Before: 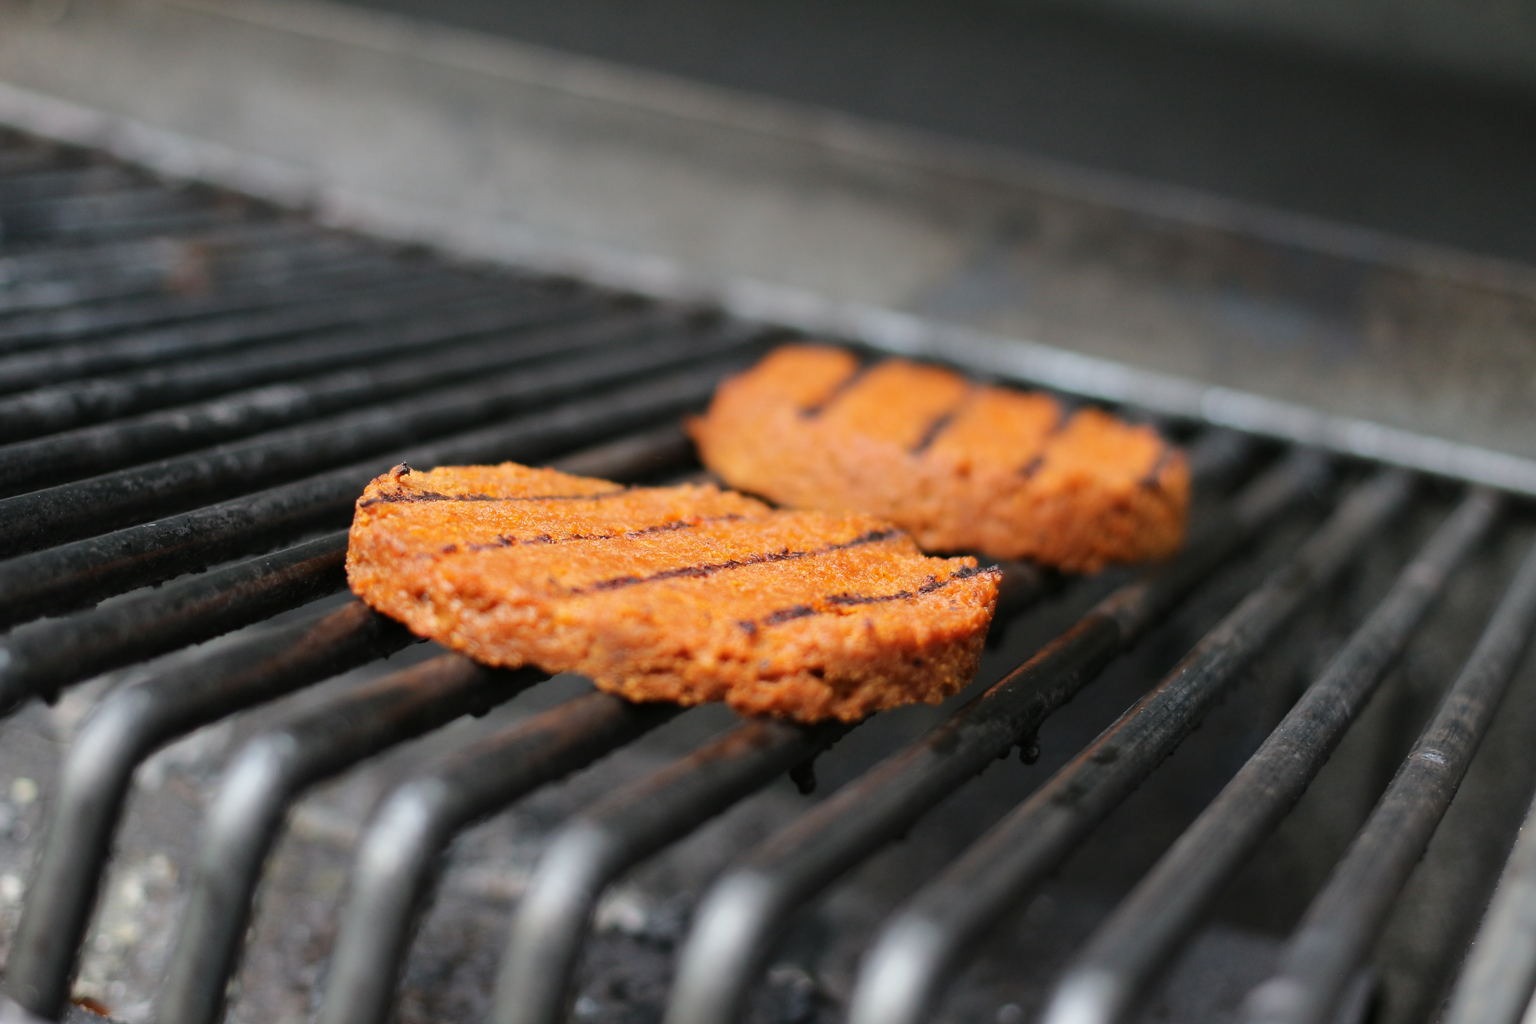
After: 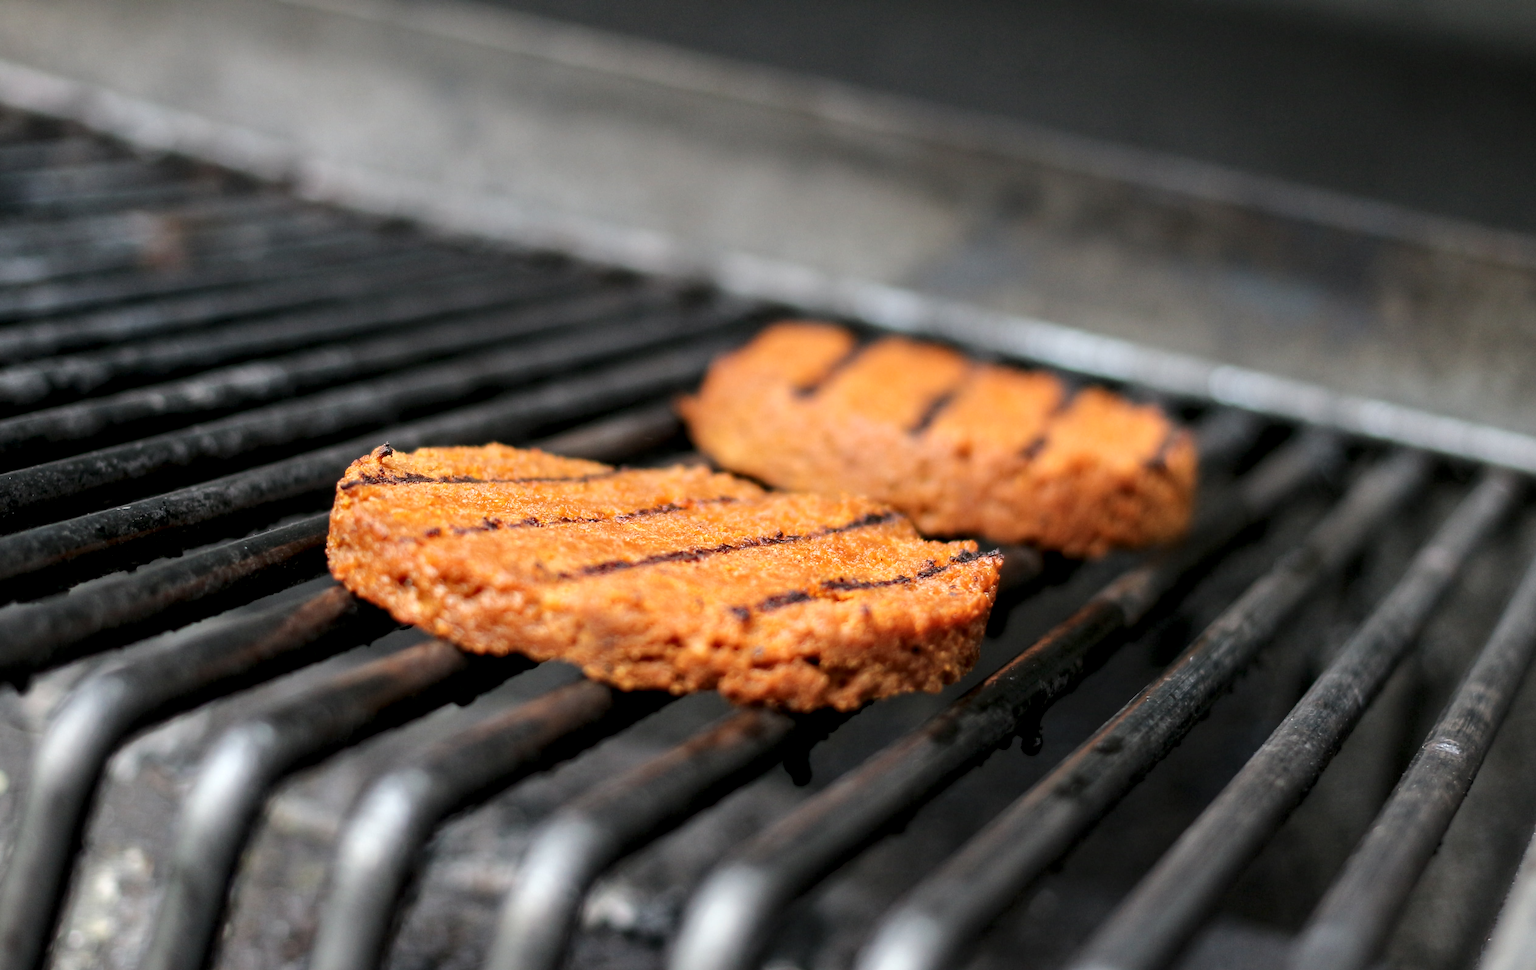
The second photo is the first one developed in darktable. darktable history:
crop: left 1.964%, top 3.251%, right 1.122%, bottom 4.933%
local contrast: detail 150%
